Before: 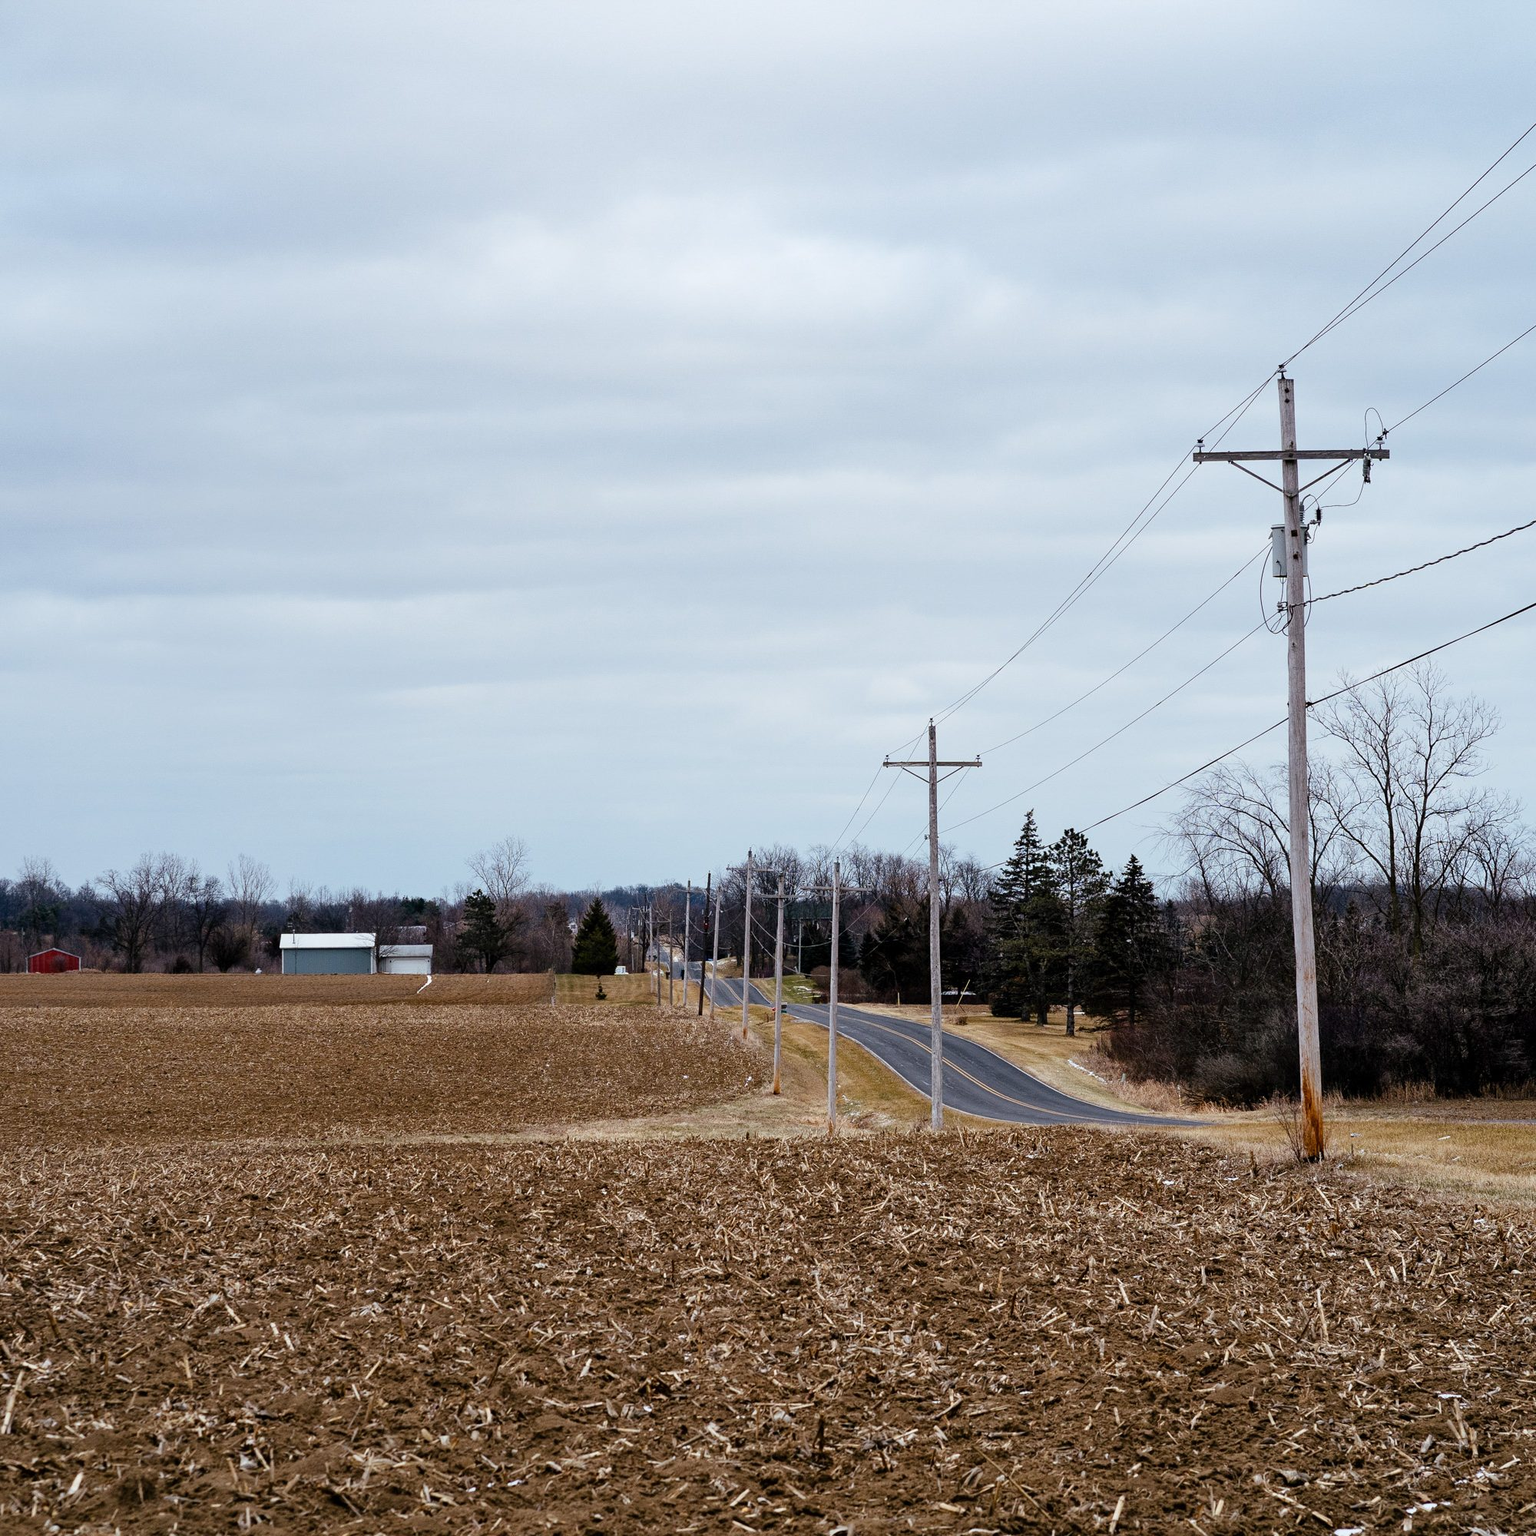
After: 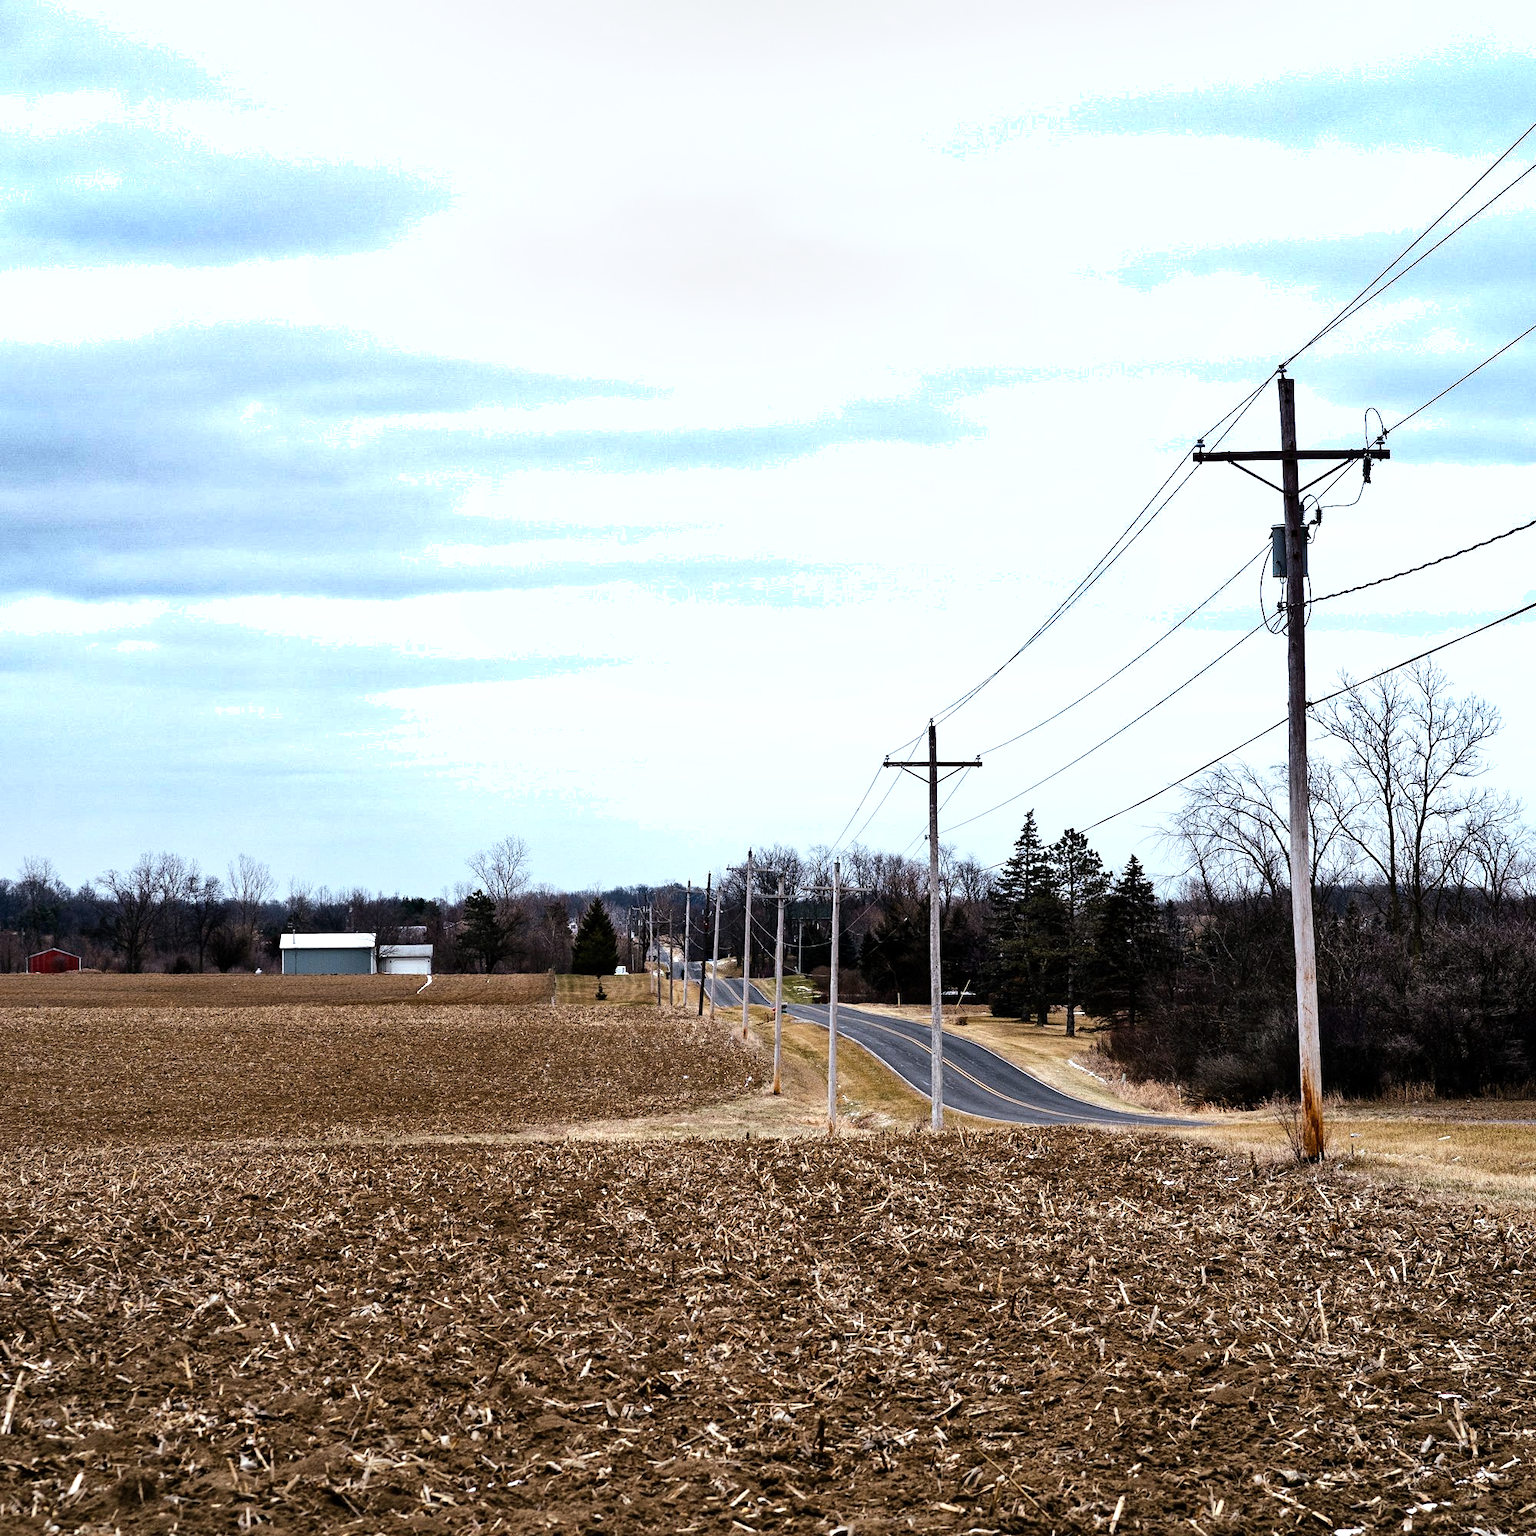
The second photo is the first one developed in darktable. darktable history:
tone equalizer: -8 EV -0.75 EV, -7 EV -0.7 EV, -6 EV -0.6 EV, -5 EV -0.4 EV, -3 EV 0.4 EV, -2 EV 0.6 EV, -1 EV 0.7 EV, +0 EV 0.75 EV, edges refinement/feathering 500, mask exposure compensation -1.57 EV, preserve details no
shadows and highlights: shadows 30.63, highlights -63.22, shadows color adjustment 98%, highlights color adjustment 58.61%, soften with gaussian
